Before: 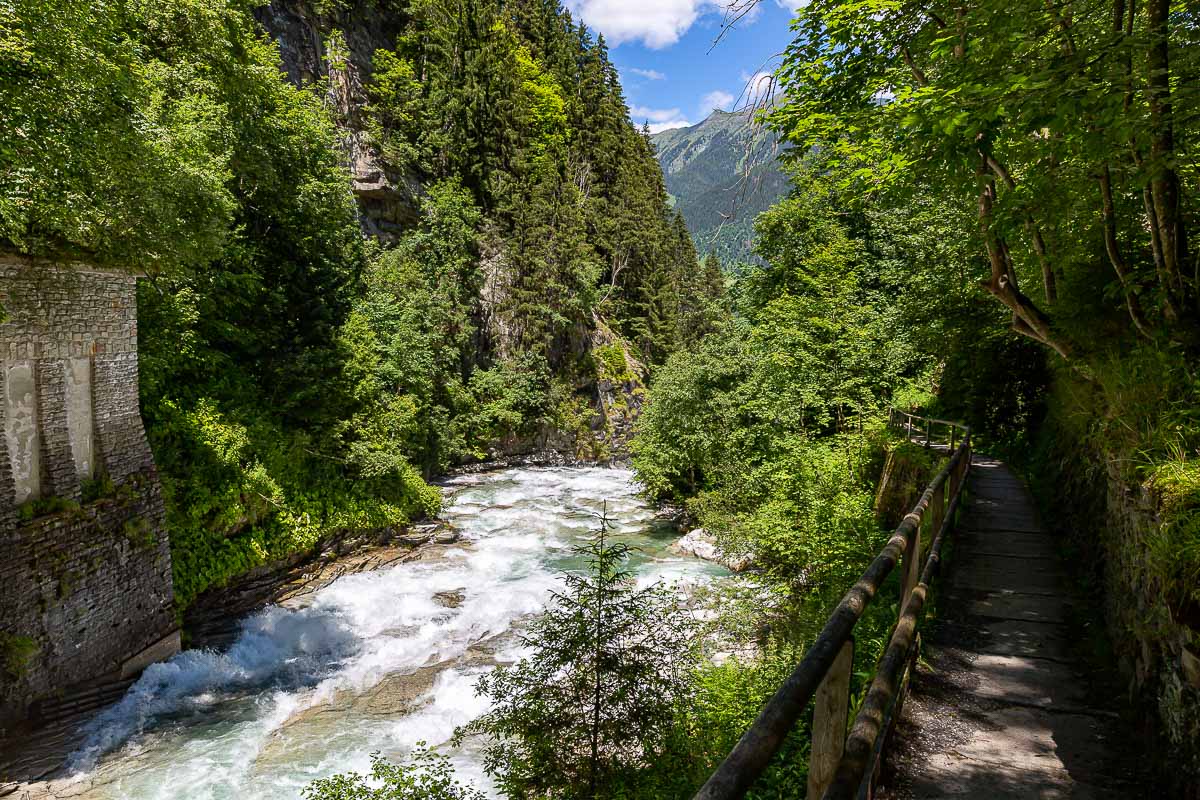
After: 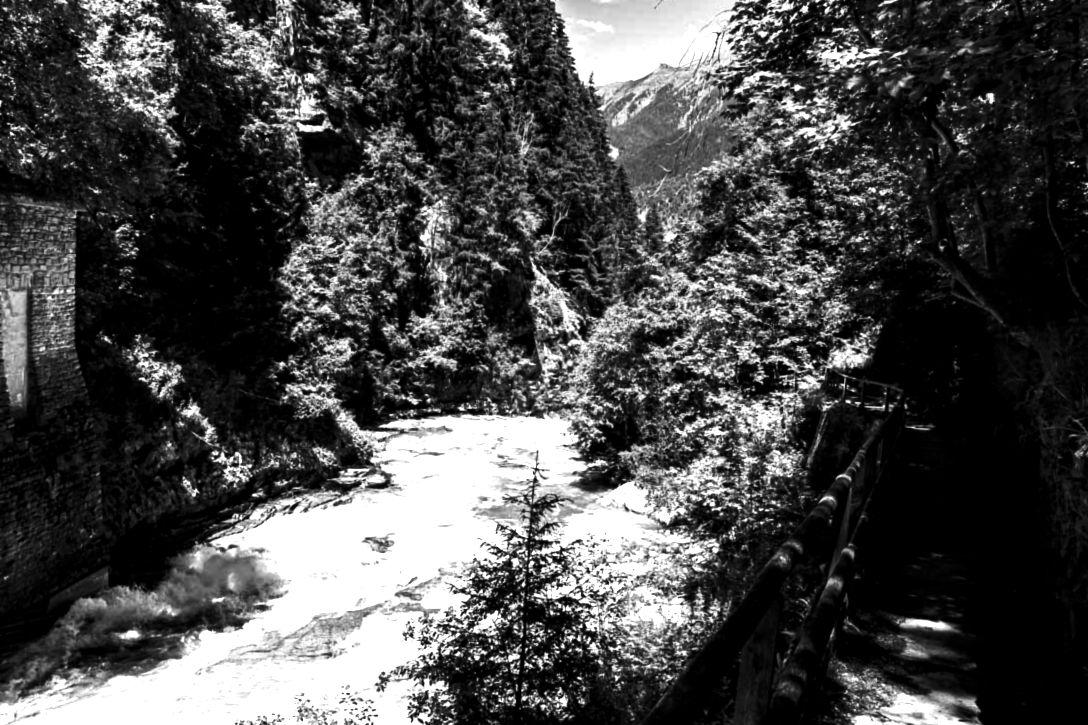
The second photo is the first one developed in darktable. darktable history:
monochrome: on, module defaults
levels: levels [0.044, 0.475, 0.791]
lowpass: radius 0.76, contrast 1.56, saturation 0, unbound 0
crop and rotate: angle -1.96°, left 3.097%, top 4.154%, right 1.586%, bottom 0.529%
